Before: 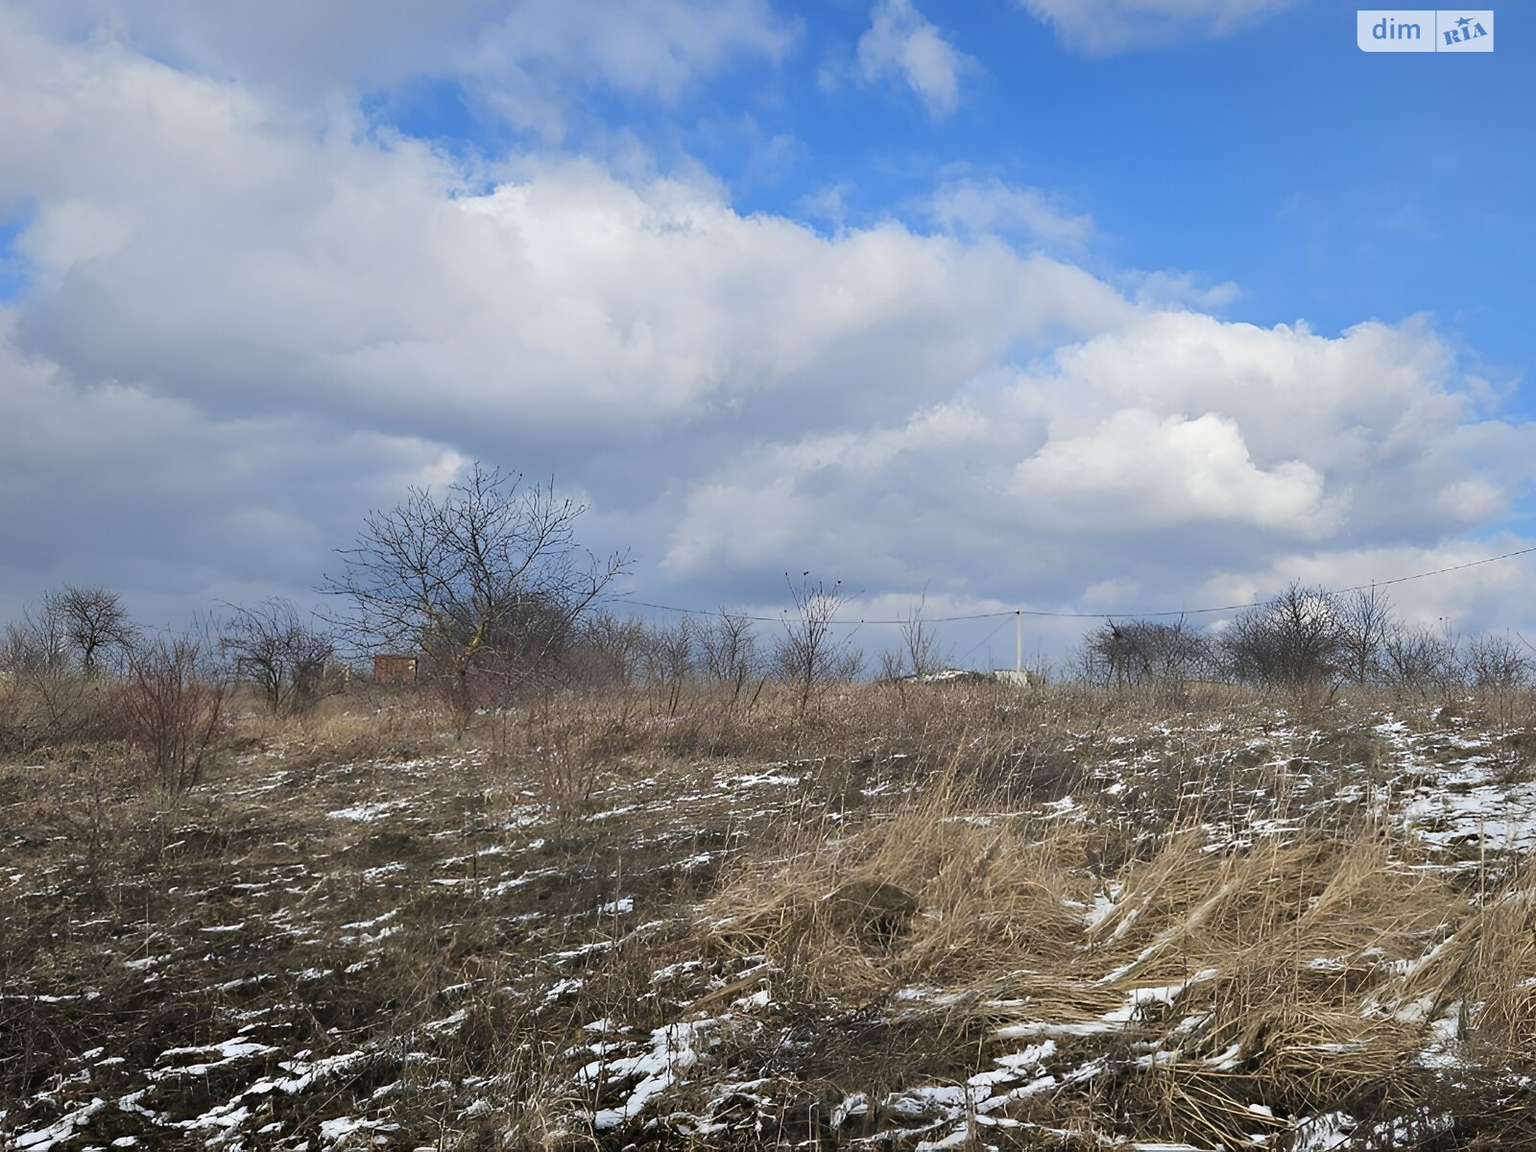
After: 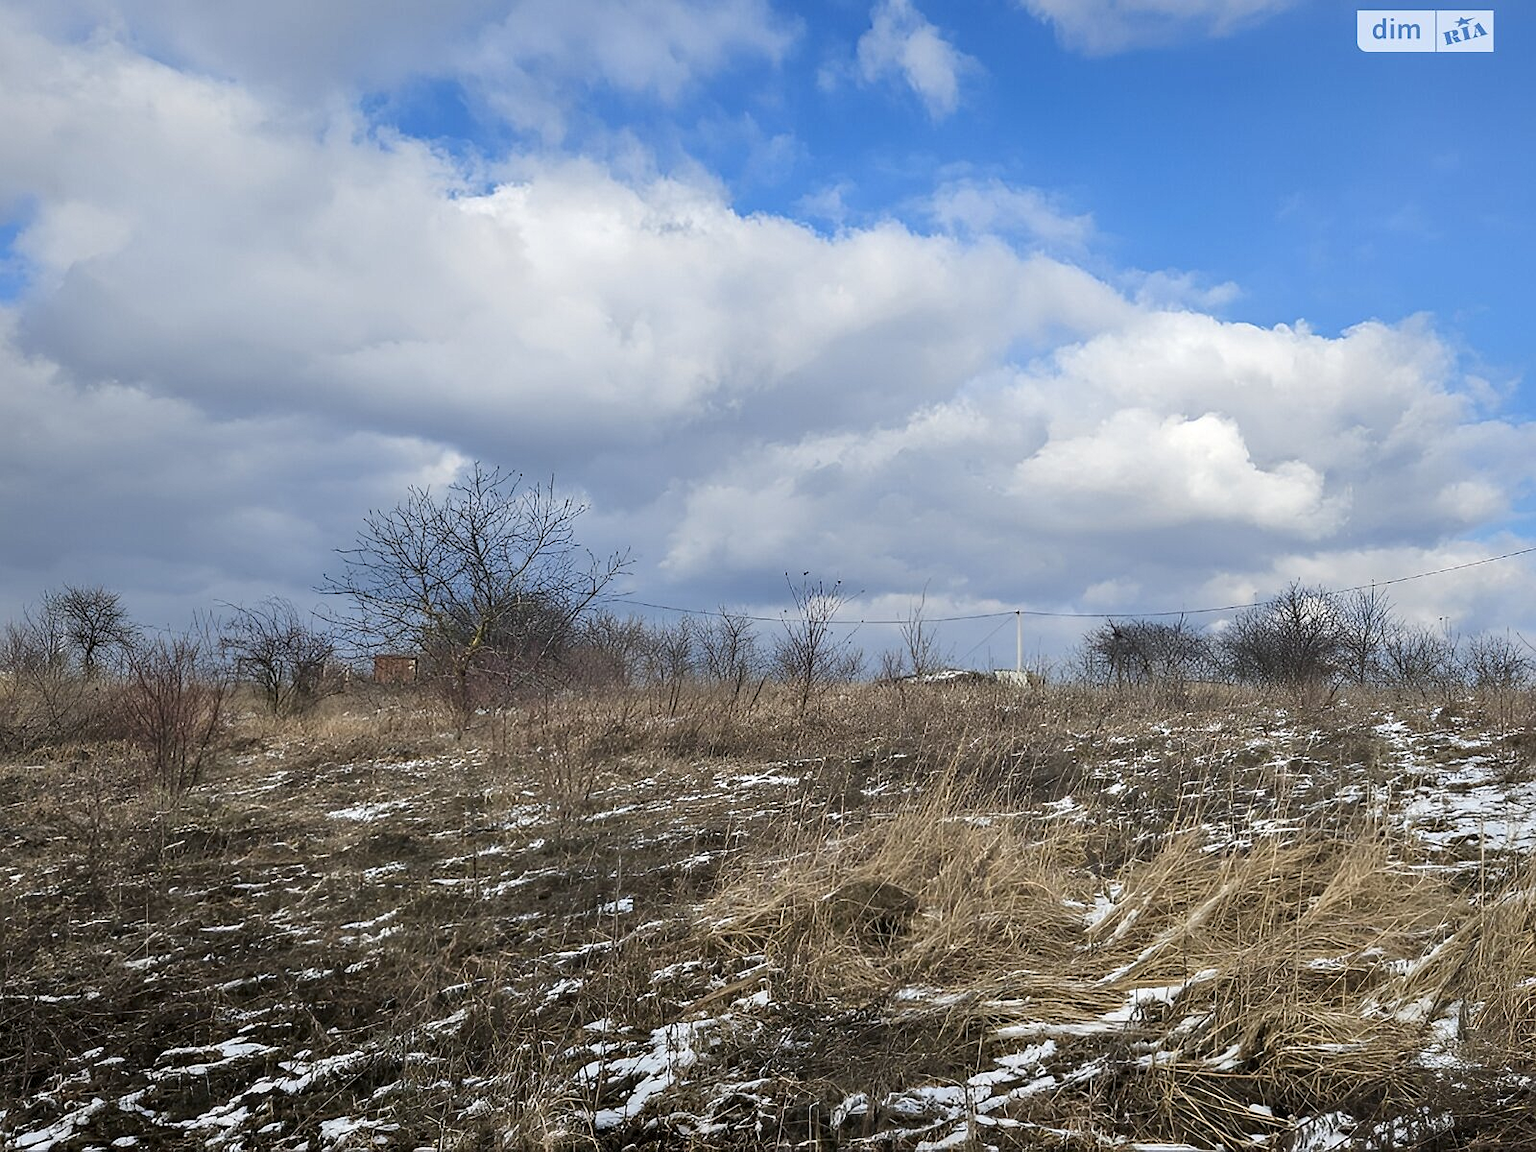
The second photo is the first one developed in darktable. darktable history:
local contrast: on, module defaults
sharpen: radius 1.241, amount 0.298, threshold 0.068
